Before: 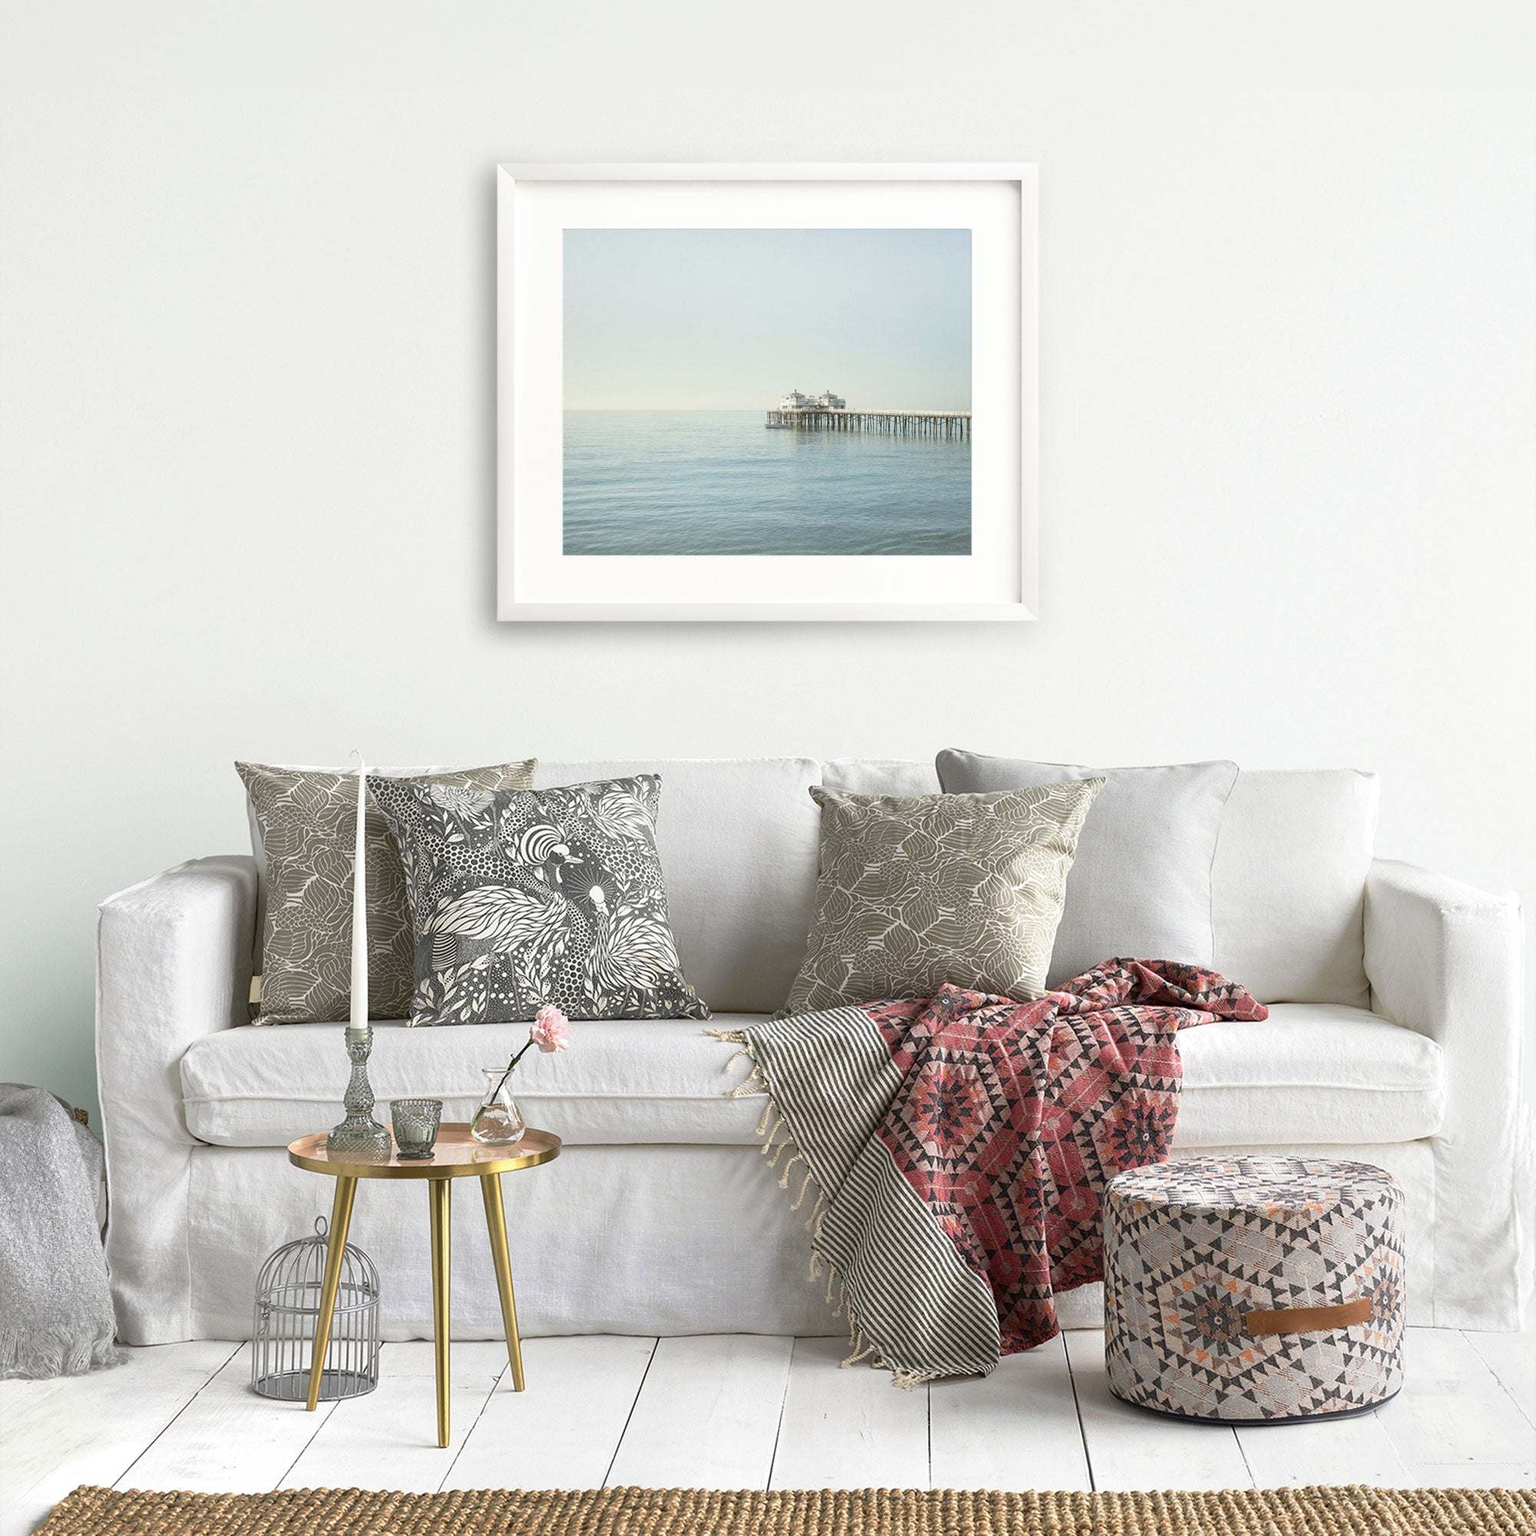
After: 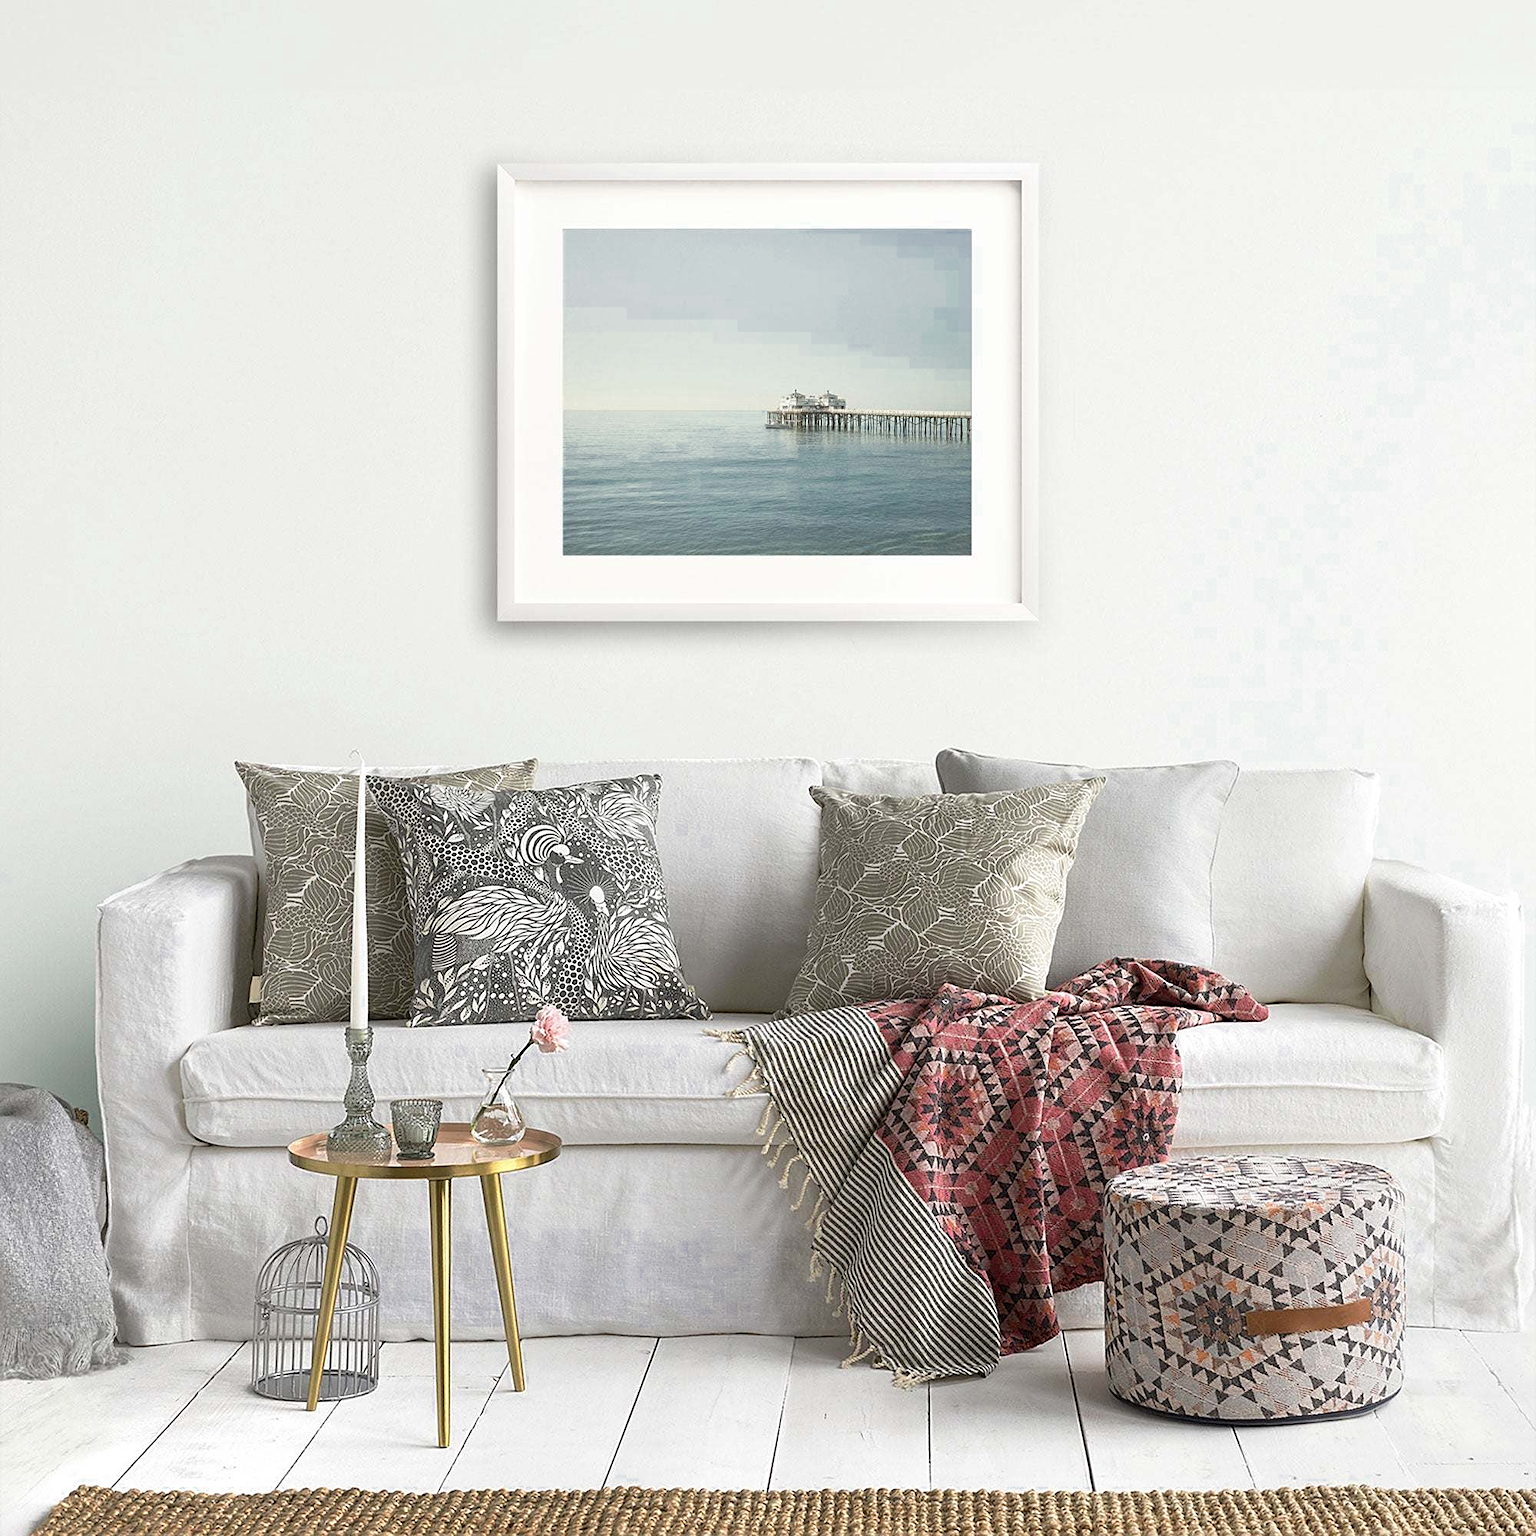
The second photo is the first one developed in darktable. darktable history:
color zones: curves: ch0 [(0, 0.497) (0.143, 0.5) (0.286, 0.5) (0.429, 0.483) (0.571, 0.116) (0.714, -0.006) (0.857, 0.28) (1, 0.497)]
sharpen: on, module defaults
